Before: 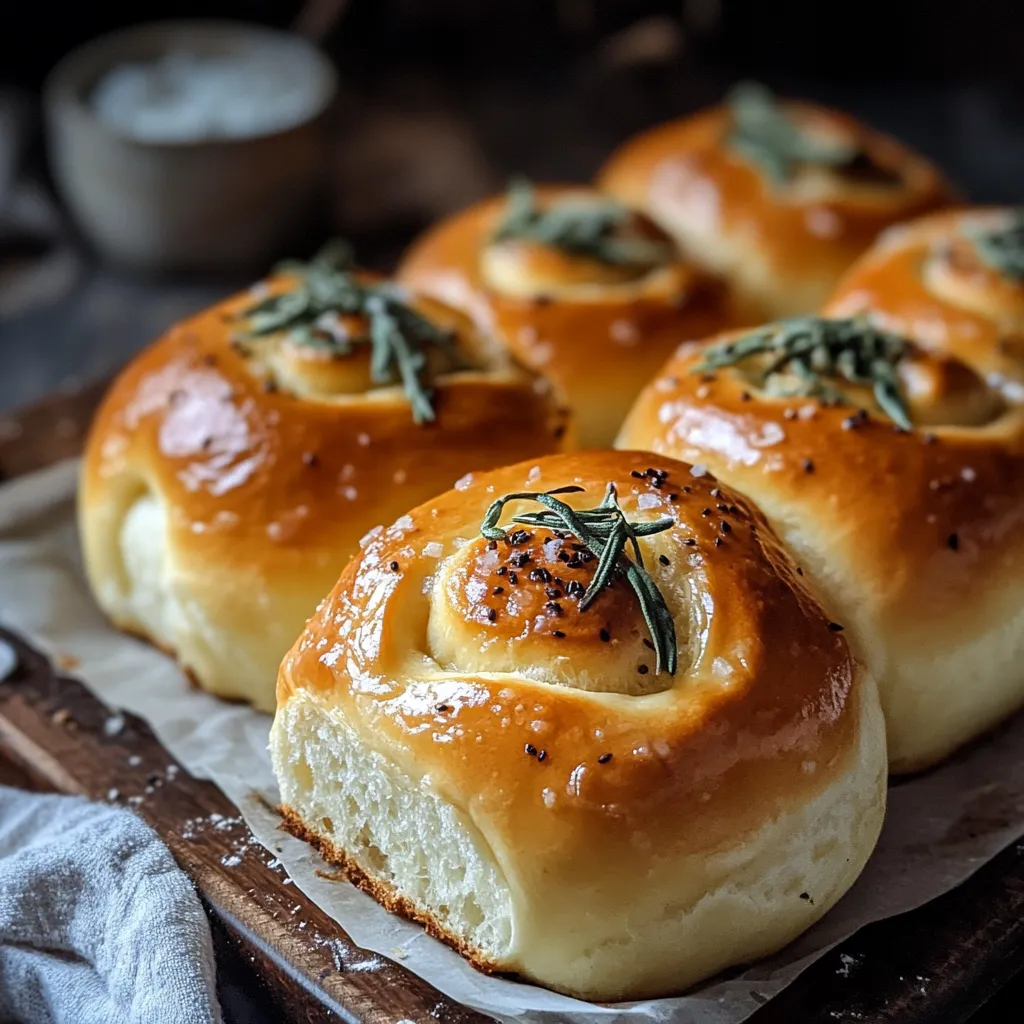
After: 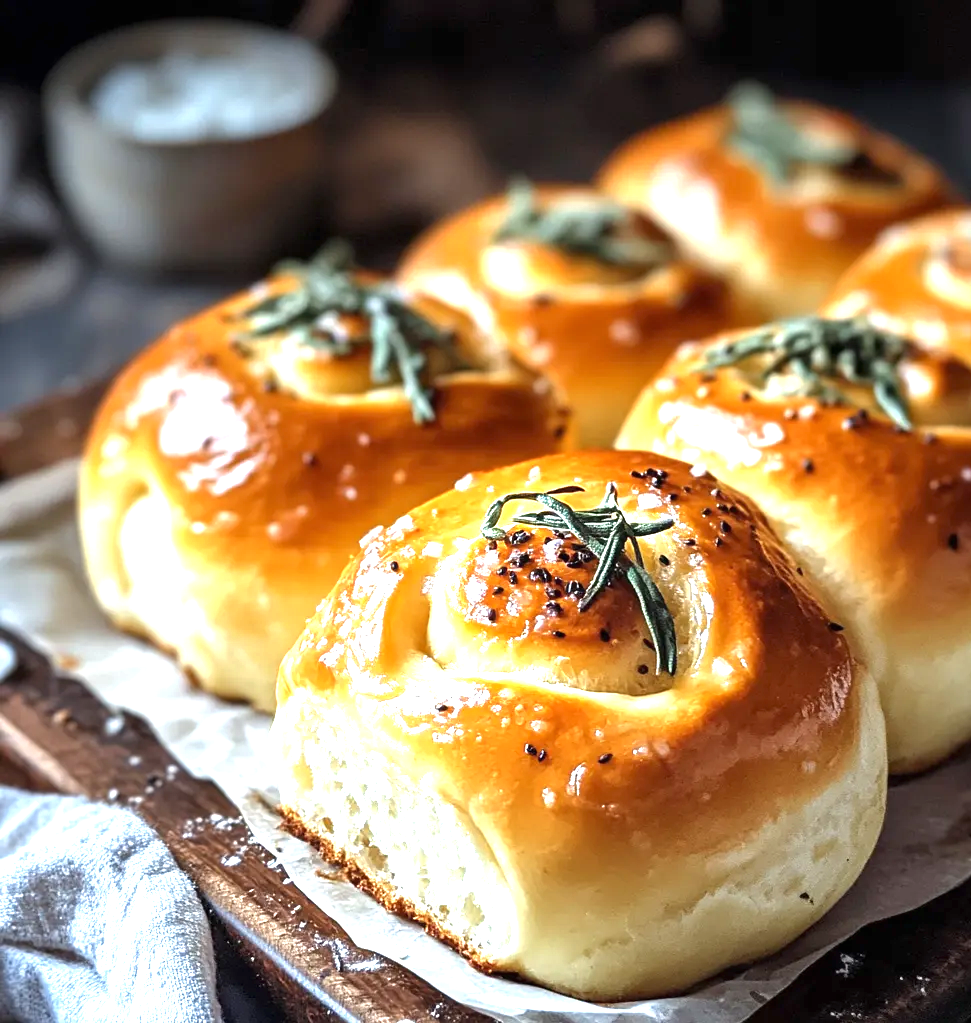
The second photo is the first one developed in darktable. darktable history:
crop and rotate: right 5.167%
exposure: black level correction 0, exposure 1.388 EV, compensate exposure bias true, compensate highlight preservation false
base curve: curves: ch0 [(0, 0) (0.74, 0.67) (1, 1)]
tone equalizer: on, module defaults
